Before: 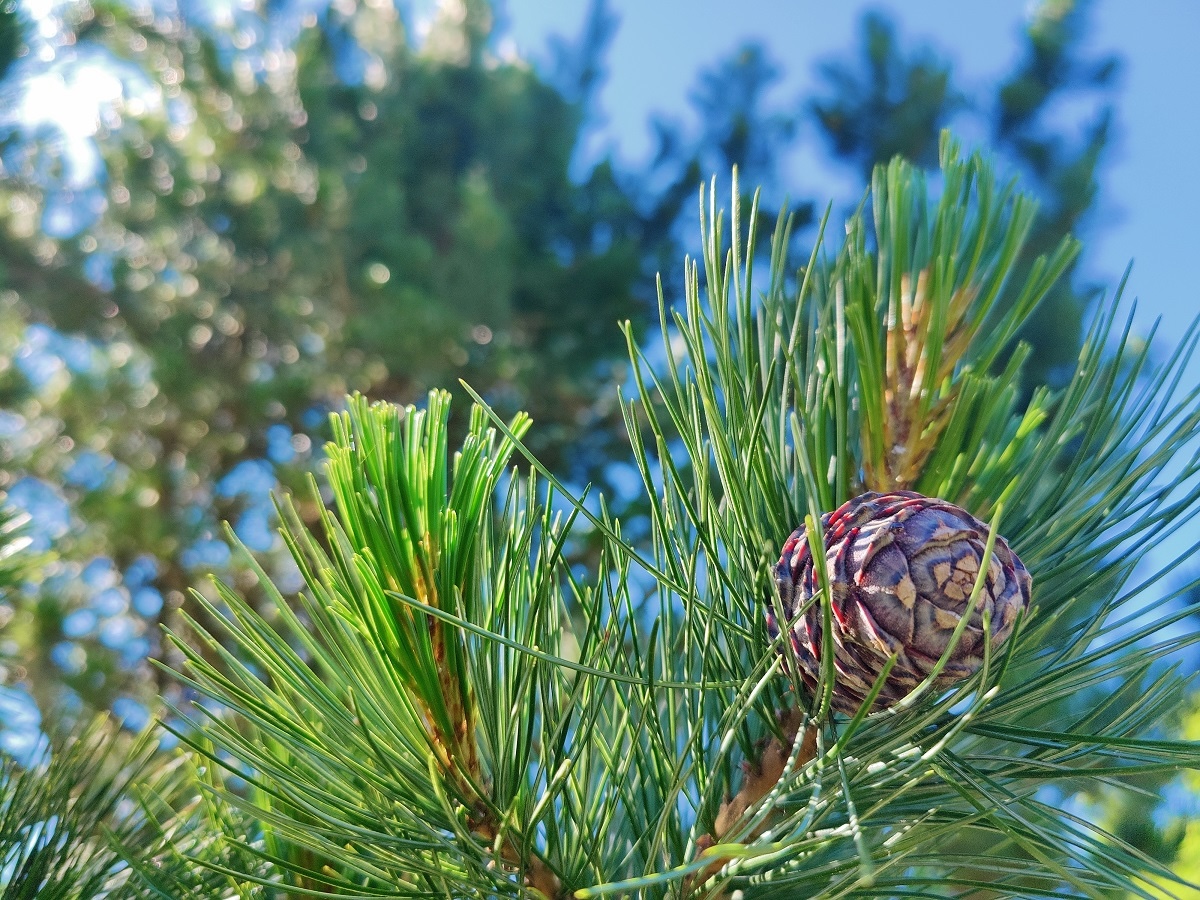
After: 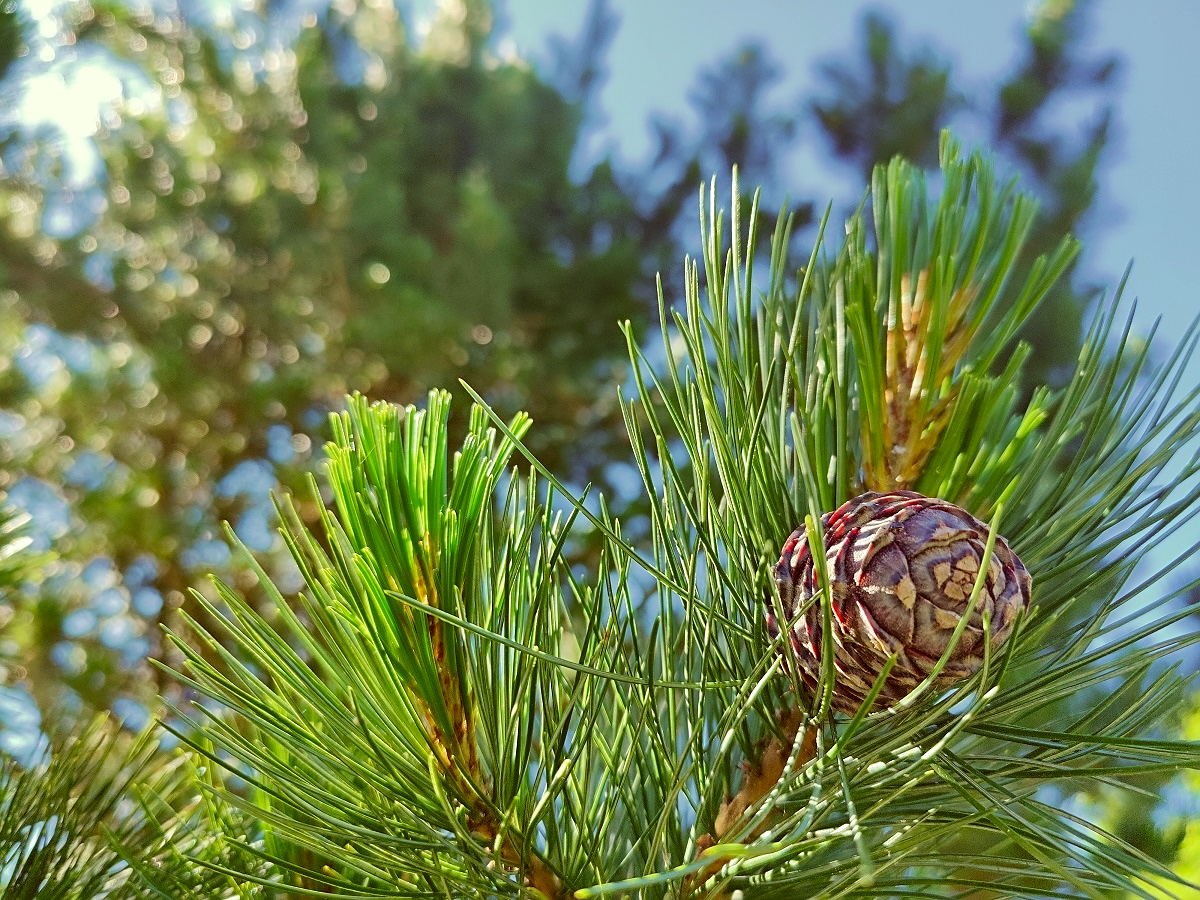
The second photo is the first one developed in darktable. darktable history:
color correction: highlights a* -5.3, highlights b* 9.8, shadows a* 9.8, shadows b* 24.26
tone equalizer: on, module defaults
sharpen: radius 2.529, amount 0.323
